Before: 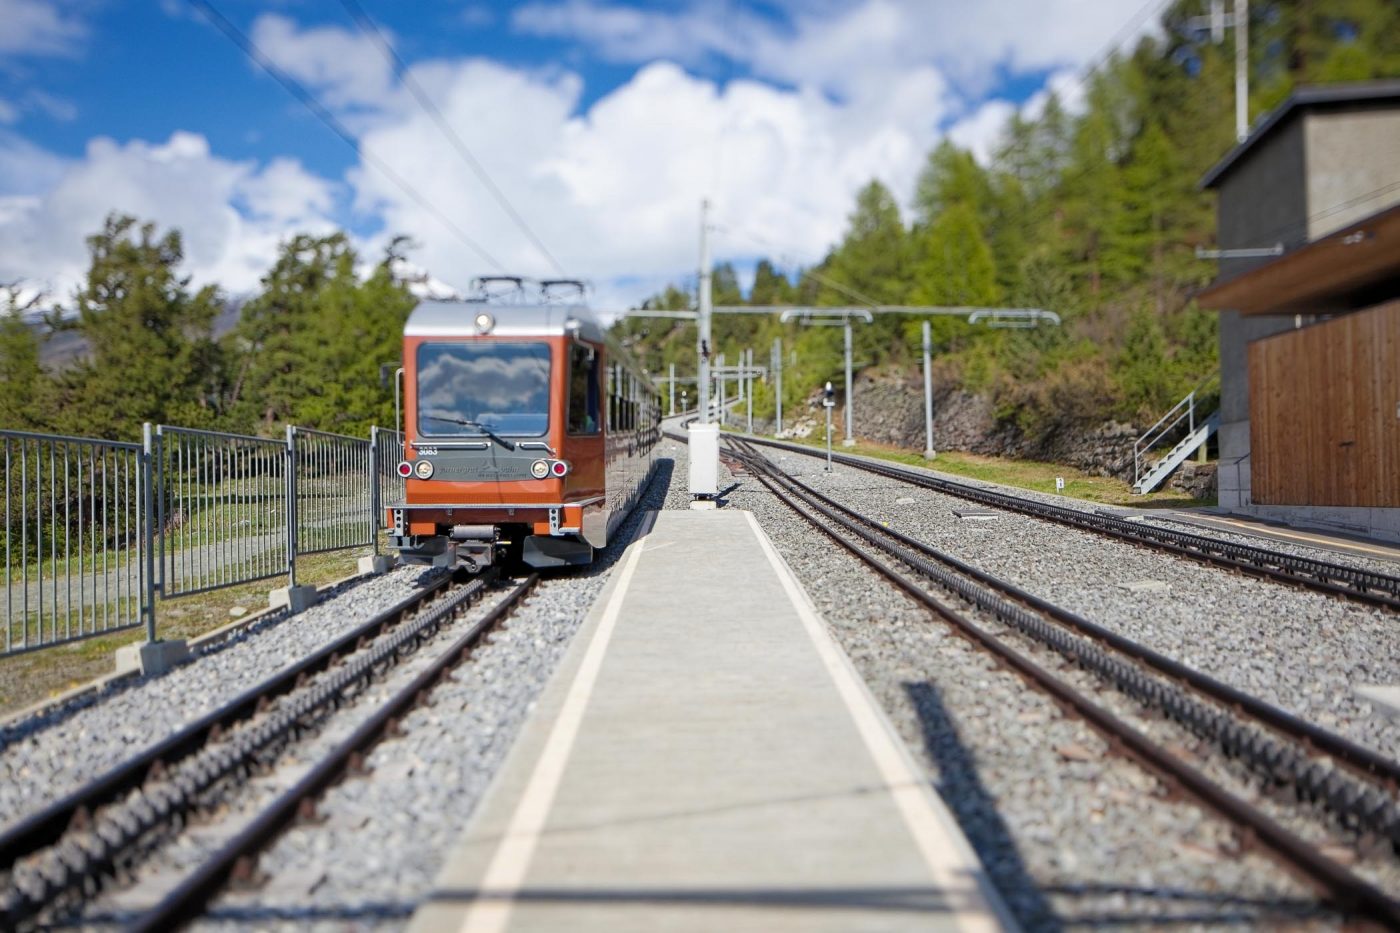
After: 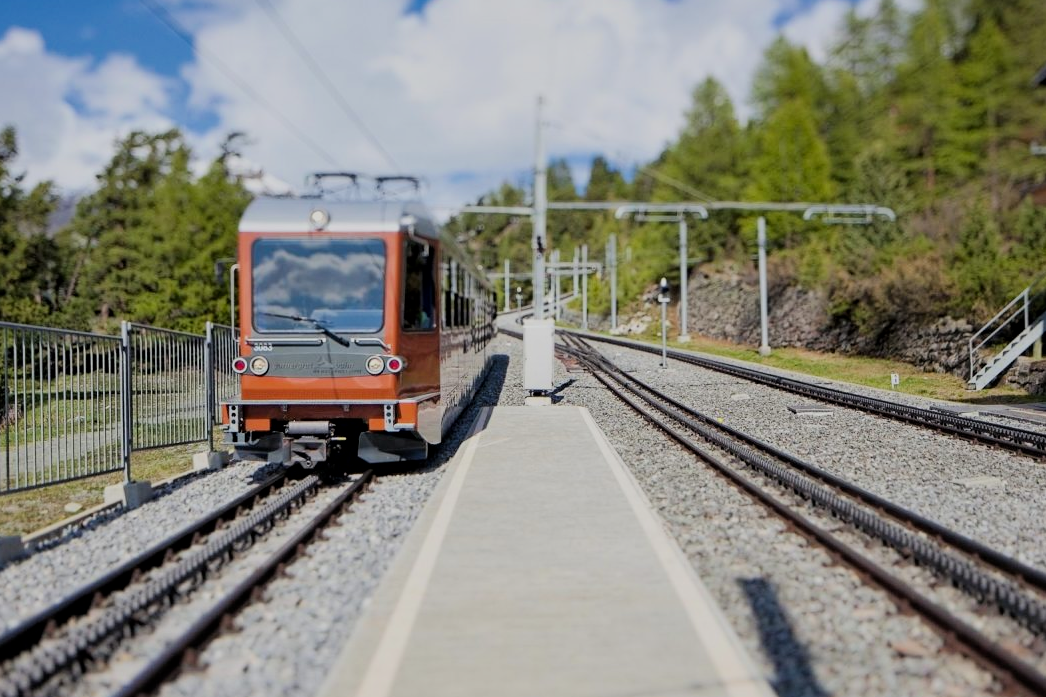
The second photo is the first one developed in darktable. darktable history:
local contrast: mode bilateral grid, contrast 20, coarseness 50, detail 120%, midtone range 0.2
filmic rgb: black relative exposure -7.15 EV, white relative exposure 5.36 EV, hardness 3.02, color science v6 (2022)
crop and rotate: left 11.831%, top 11.346%, right 13.429%, bottom 13.899%
